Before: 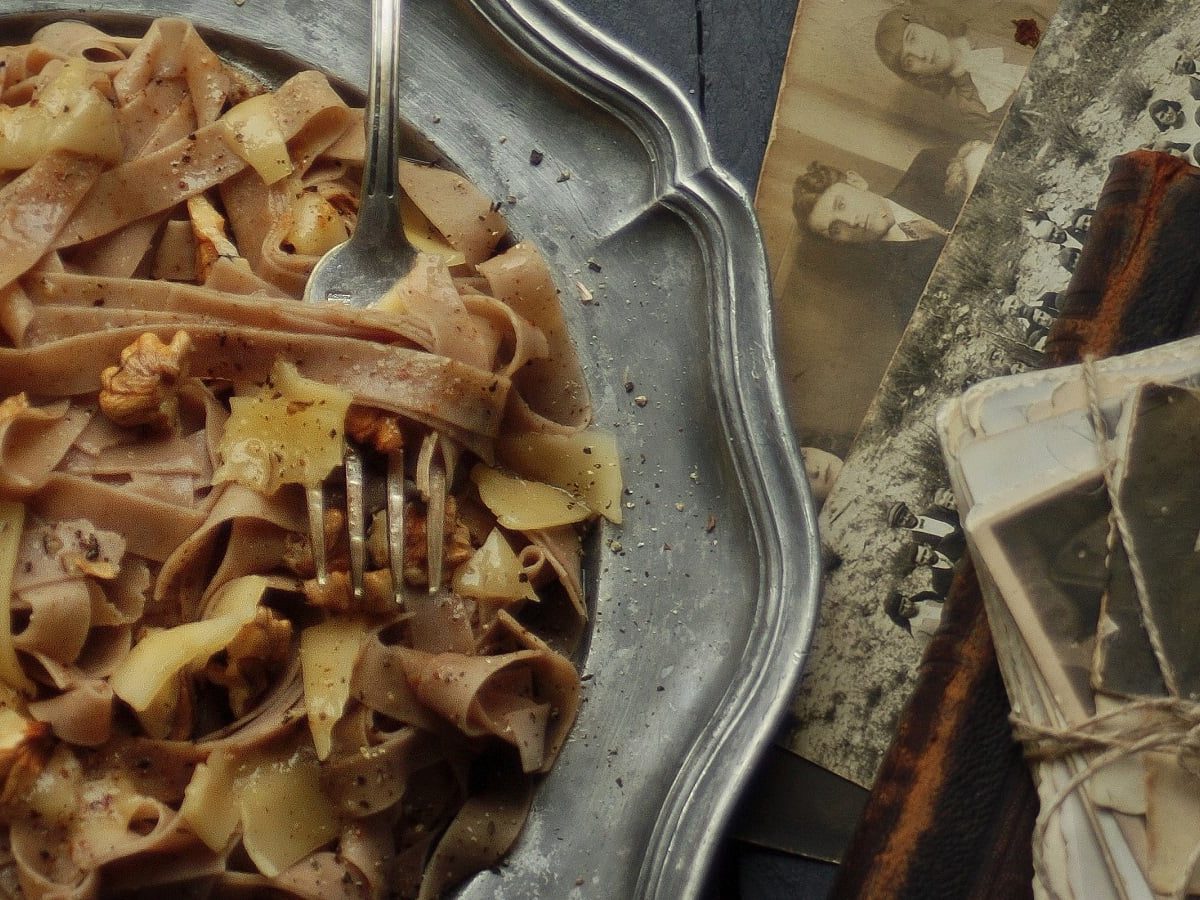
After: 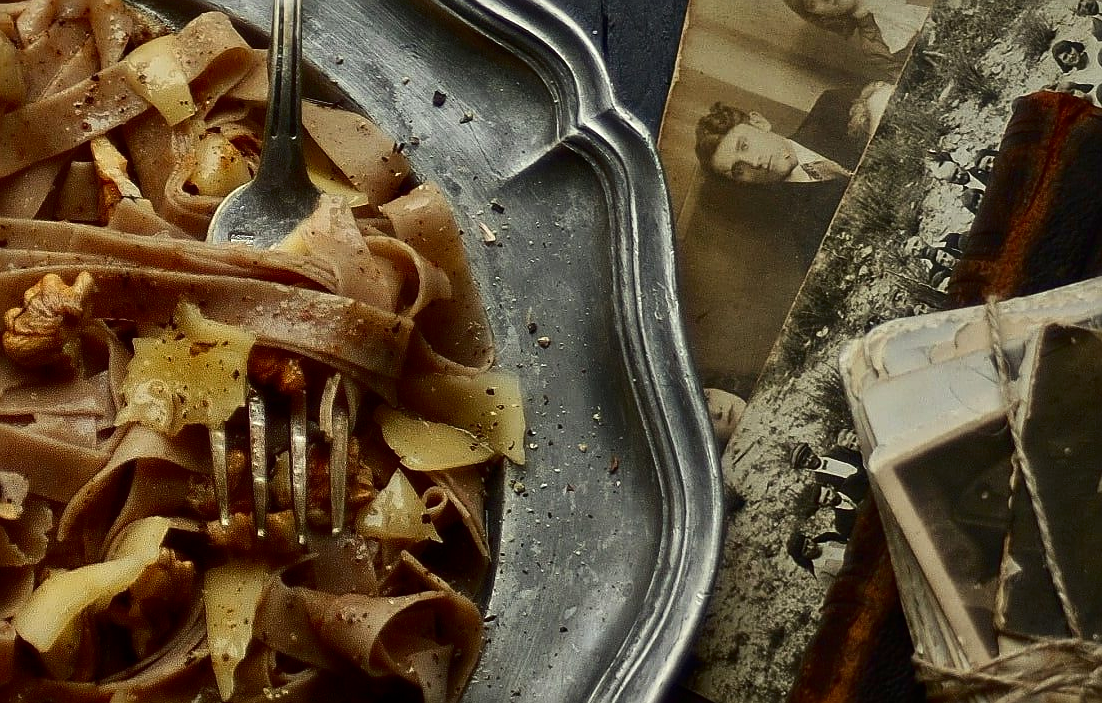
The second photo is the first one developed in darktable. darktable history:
contrast brightness saturation: contrast 0.201, brightness -0.113, saturation 0.095
sharpen: on, module defaults
crop: left 8.162%, top 6.577%, bottom 15.211%
